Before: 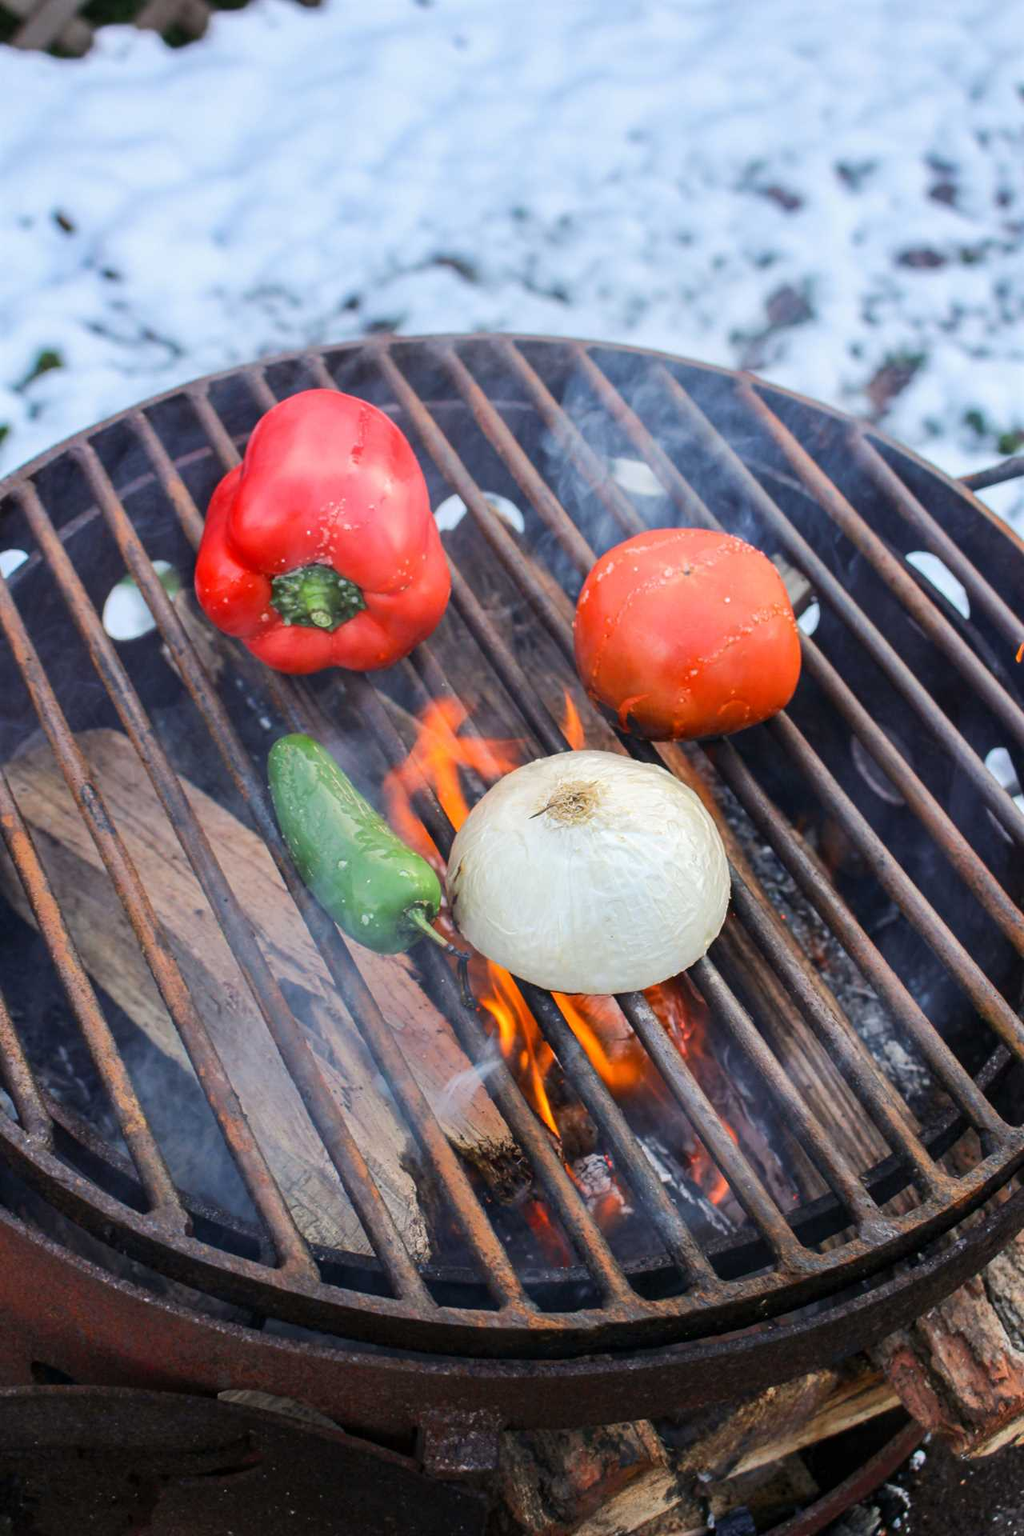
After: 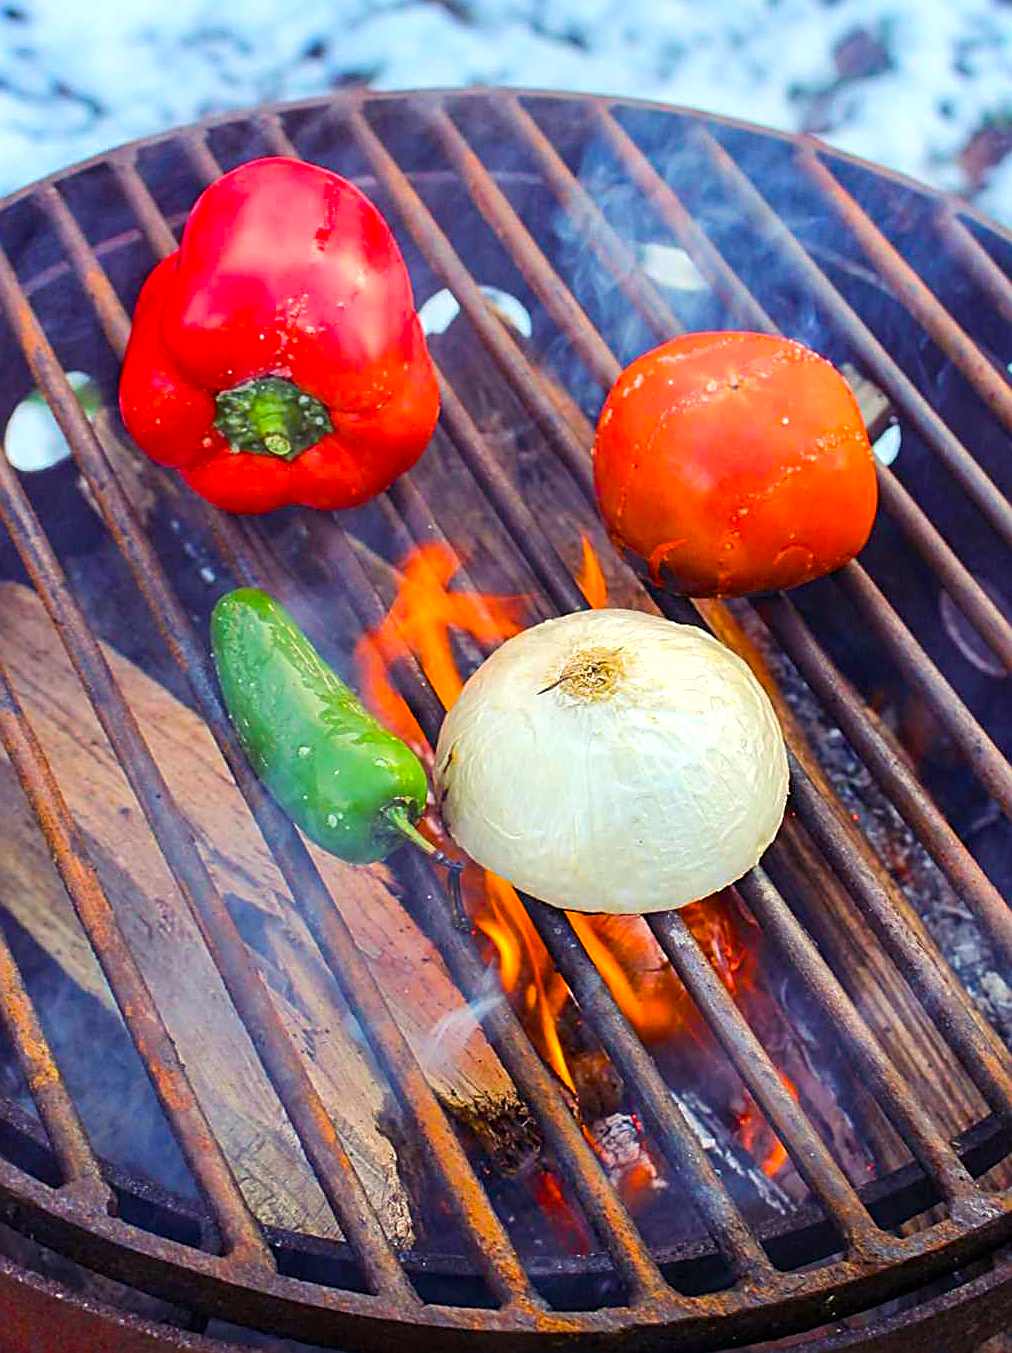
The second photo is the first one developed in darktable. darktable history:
crop: left 9.714%, top 17.168%, right 11.169%, bottom 12.343%
sharpen: amount 0.988
color balance rgb: shadows lift › chroma 6.18%, shadows lift › hue 305.39°, highlights gain › luminance 5.603%, highlights gain › chroma 2.604%, highlights gain › hue 89.7°, linear chroma grading › global chroma 42.29%, perceptual saturation grading › global saturation 17.21%, perceptual brilliance grading › global brilliance 3.482%, global vibrance 9.411%
